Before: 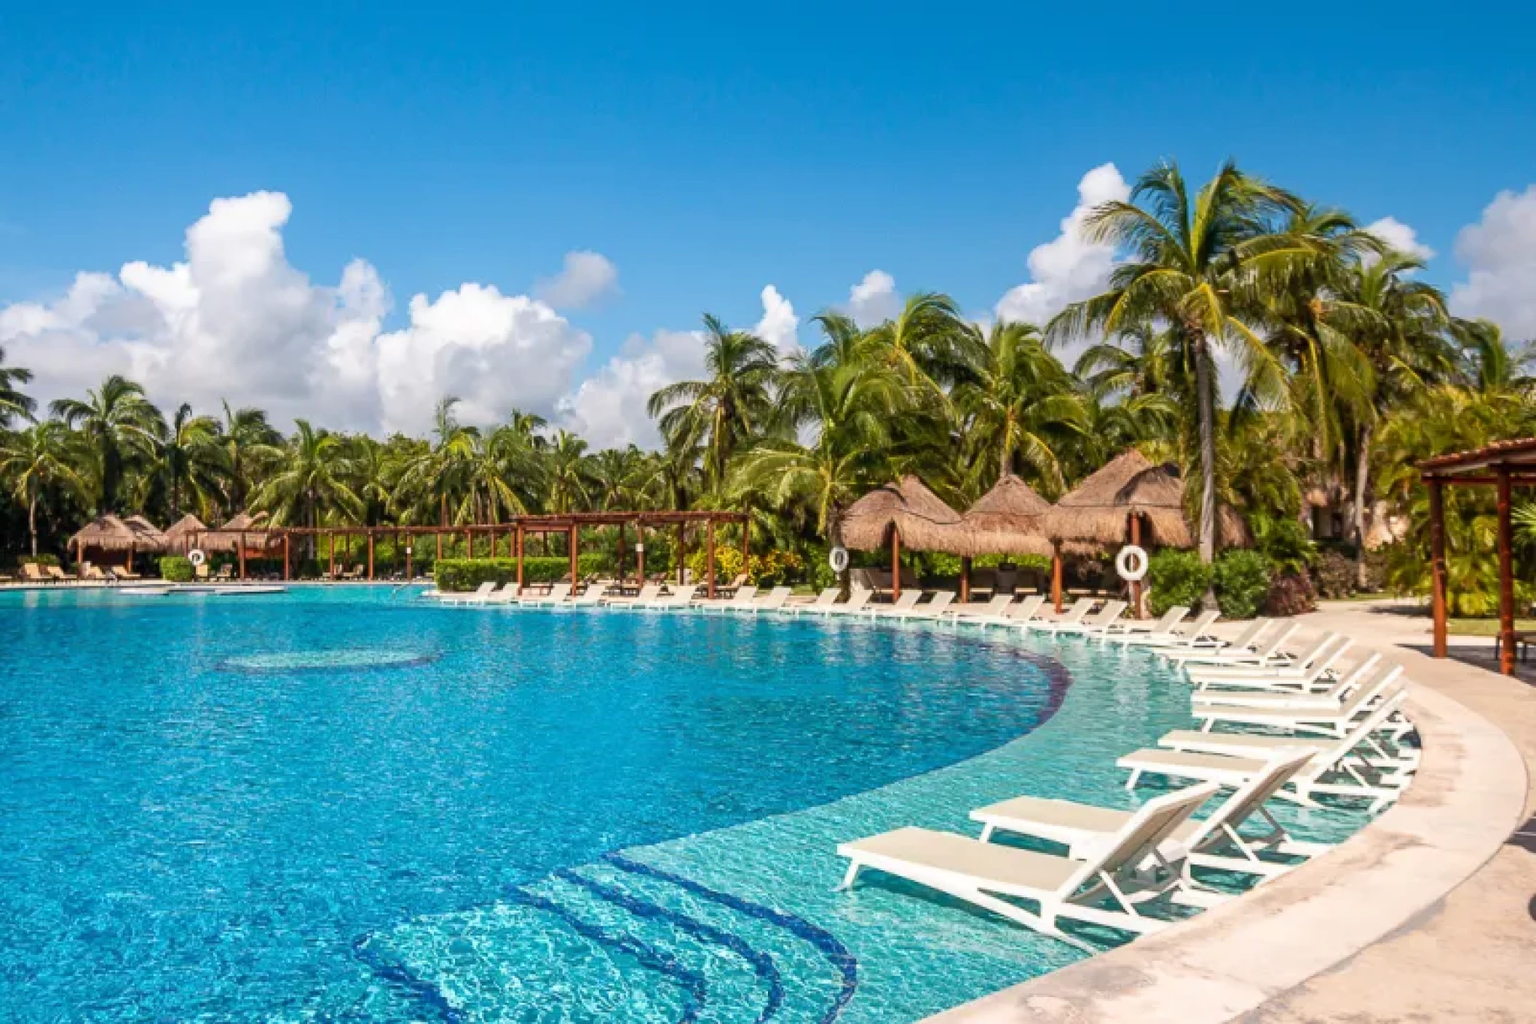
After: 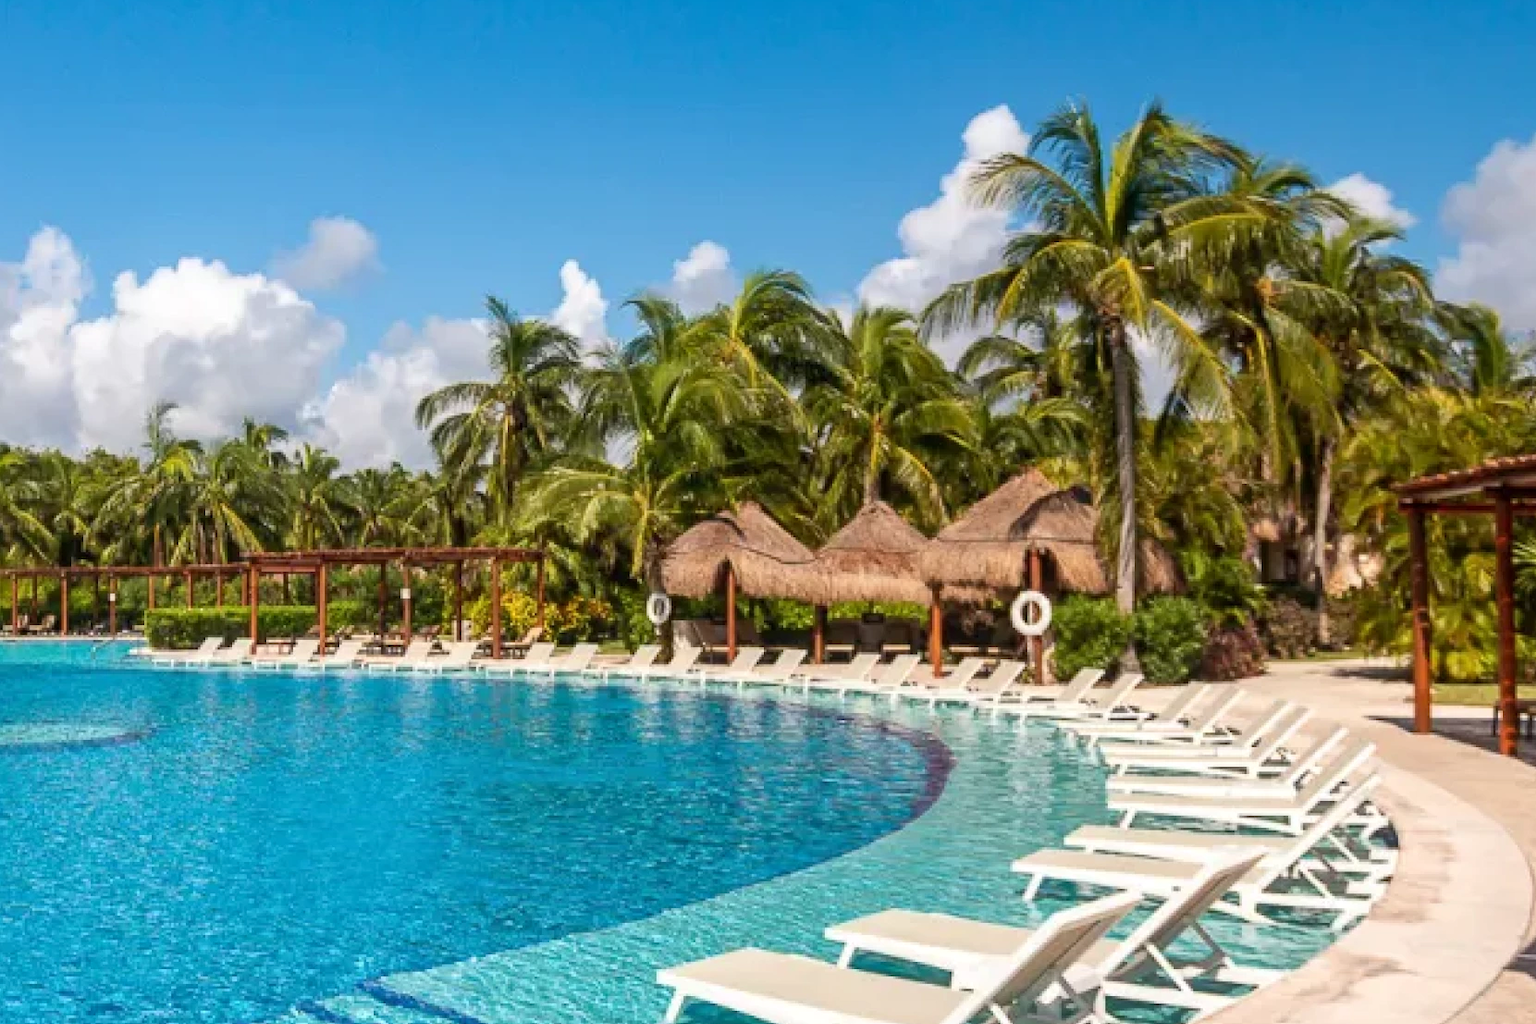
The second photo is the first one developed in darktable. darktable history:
local contrast: mode bilateral grid, contrast 11, coarseness 26, detail 112%, midtone range 0.2
crop and rotate: left 20.907%, top 7.851%, right 0.365%, bottom 13.292%
